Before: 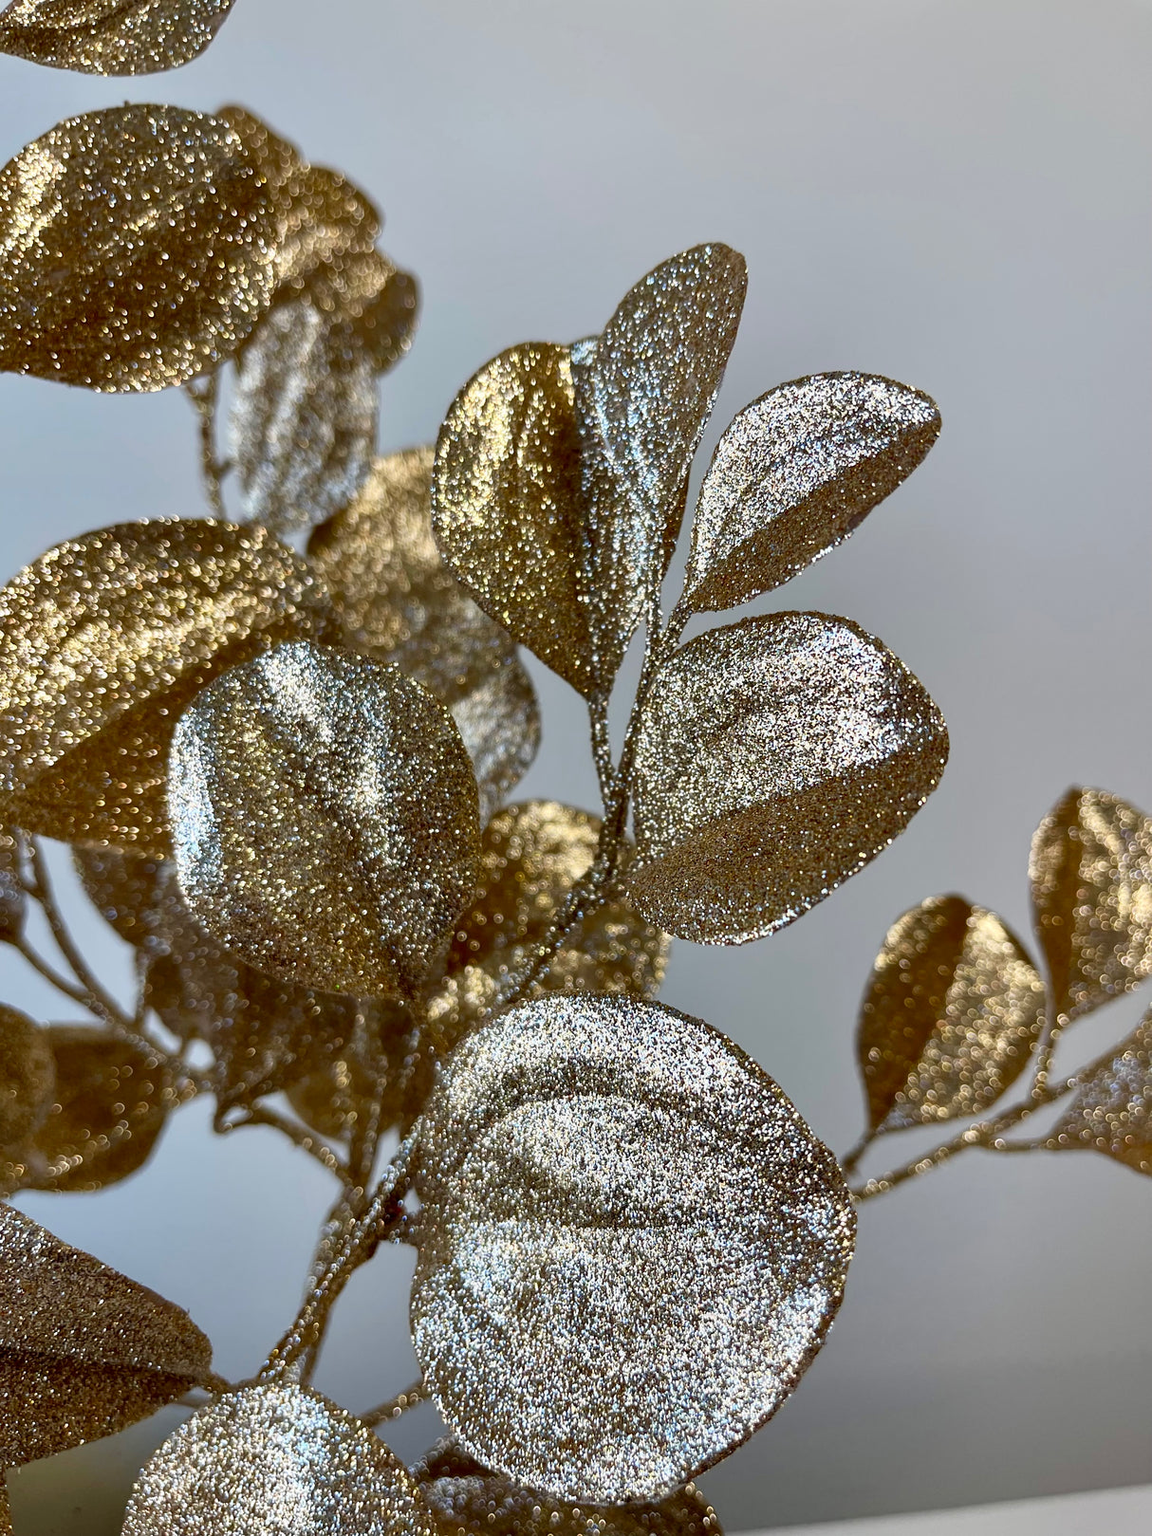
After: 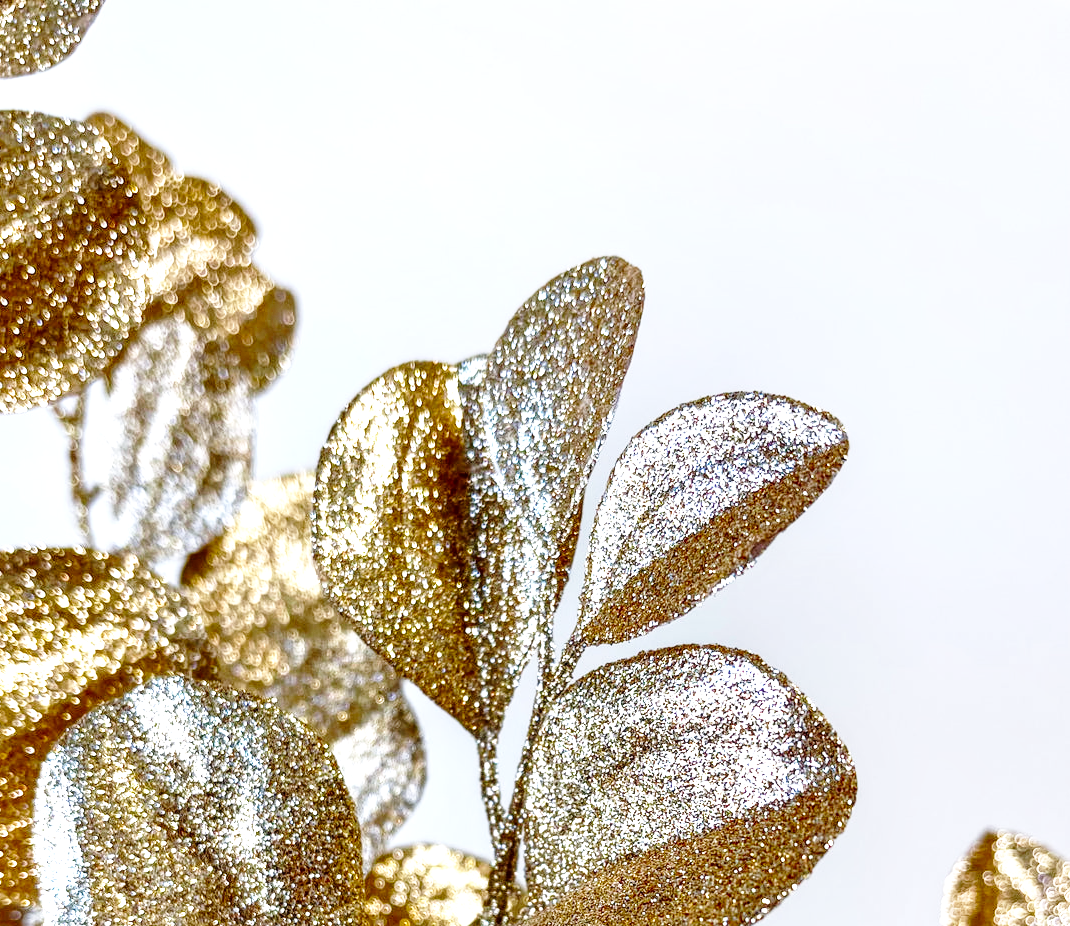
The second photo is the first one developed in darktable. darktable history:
base curve: curves: ch0 [(0, 0) (0.028, 0.03) (0.121, 0.232) (0.46, 0.748) (0.859, 0.968) (1, 1)], preserve colors none
exposure: black level correction 0, exposure 0.9 EV, compensate highlight preservation false
crop and rotate: left 11.812%, bottom 42.776%
color calibration: illuminant as shot in camera, x 0.358, y 0.373, temperature 4628.91 K
local contrast: detail 140%
